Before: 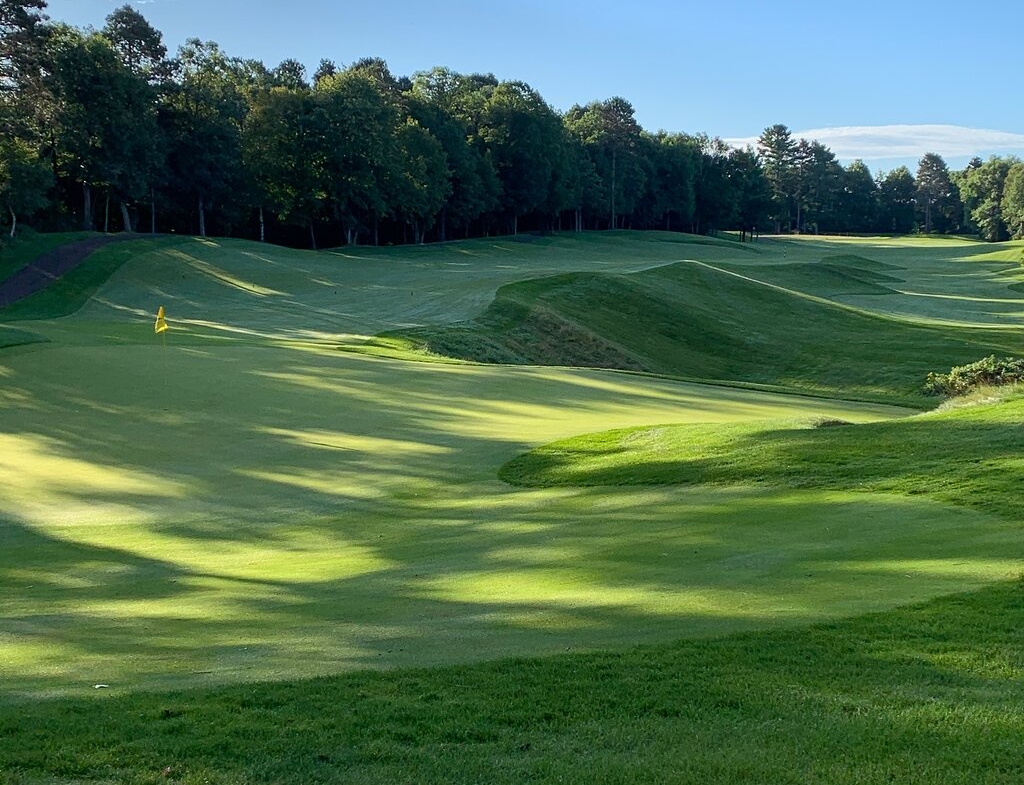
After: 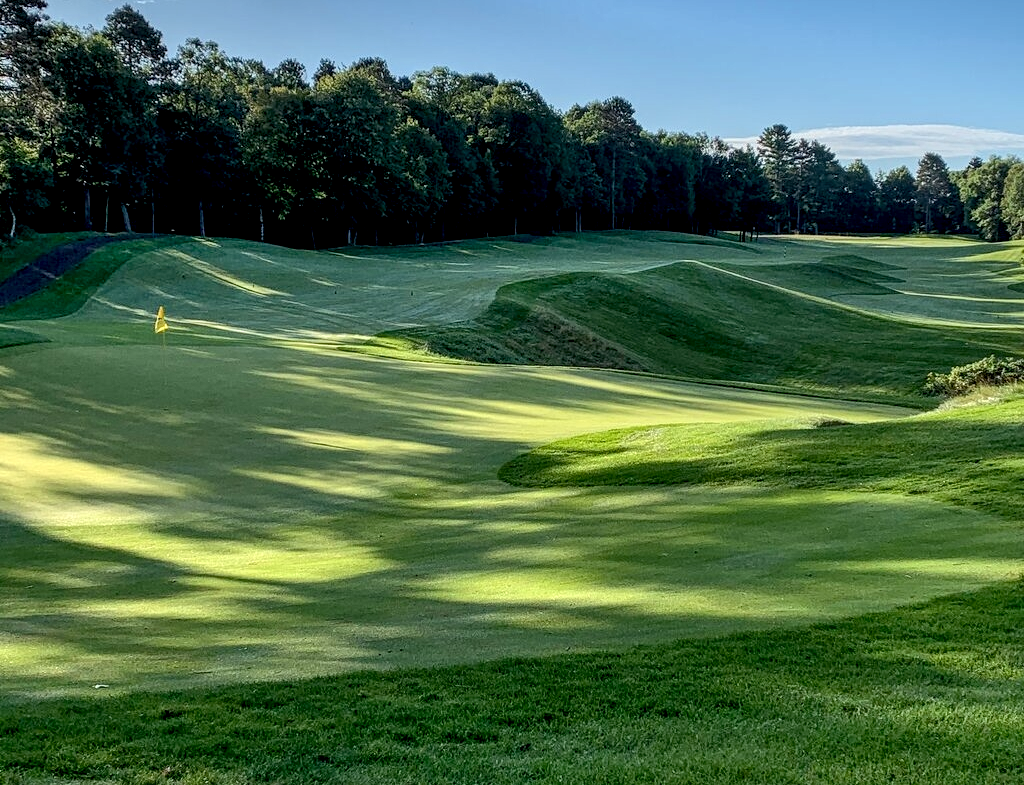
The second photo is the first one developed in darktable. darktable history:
local contrast: detail 150%
shadows and highlights: shadows 59.46, soften with gaussian
exposure: black level correction 0.006, exposure -0.226 EV, compensate highlight preservation false
